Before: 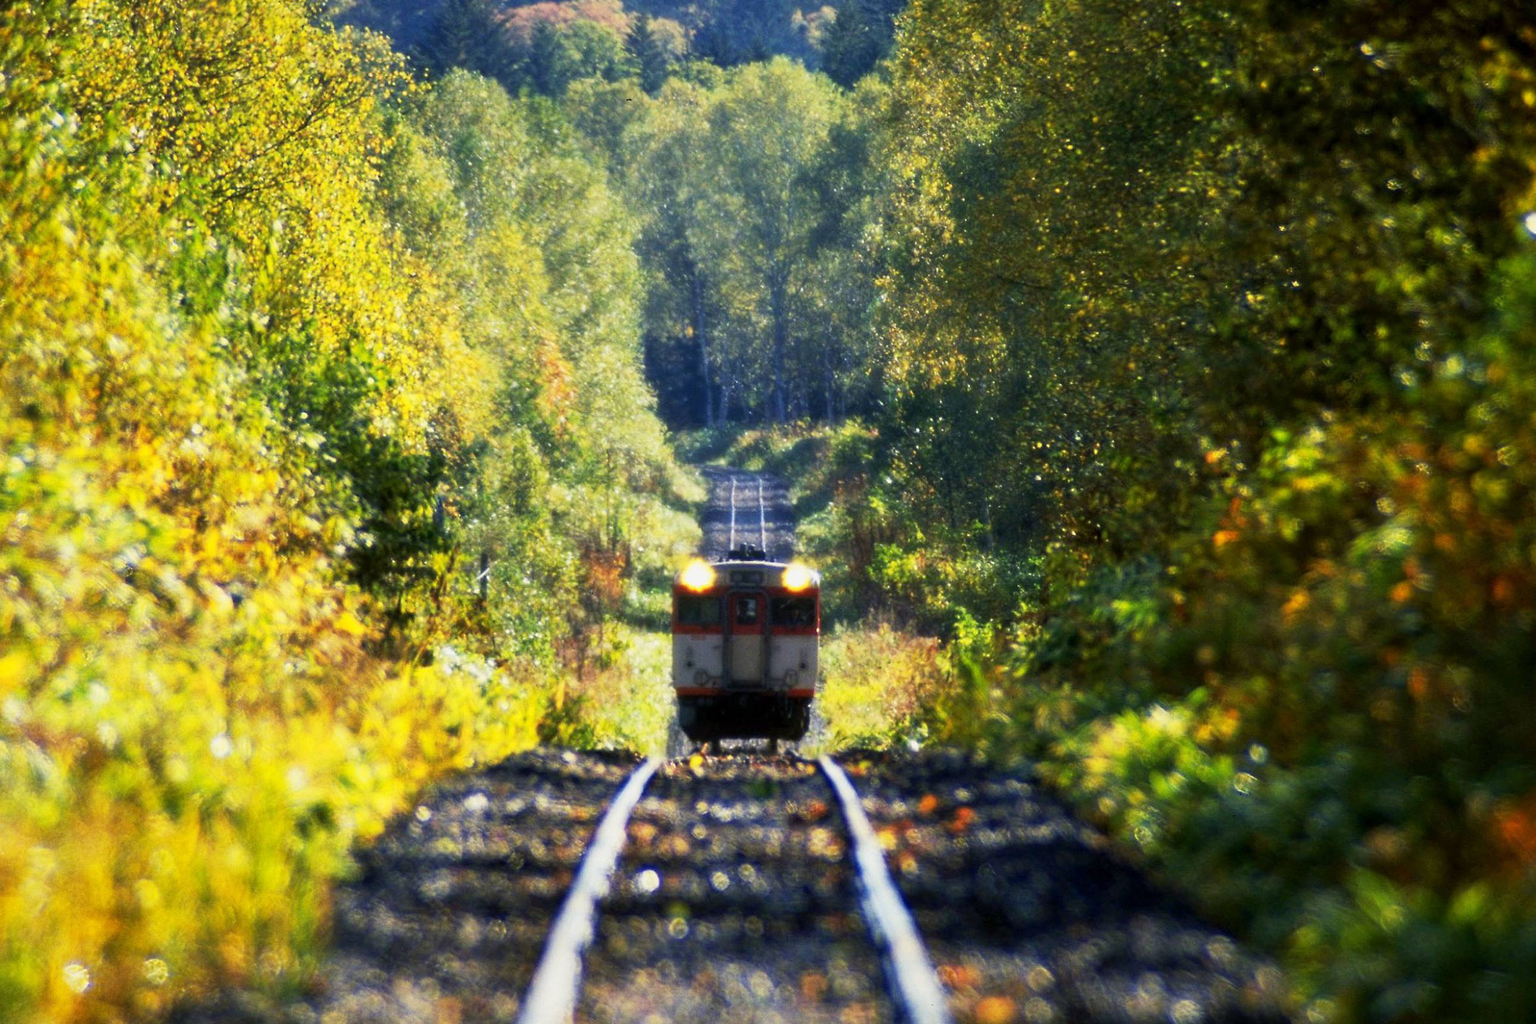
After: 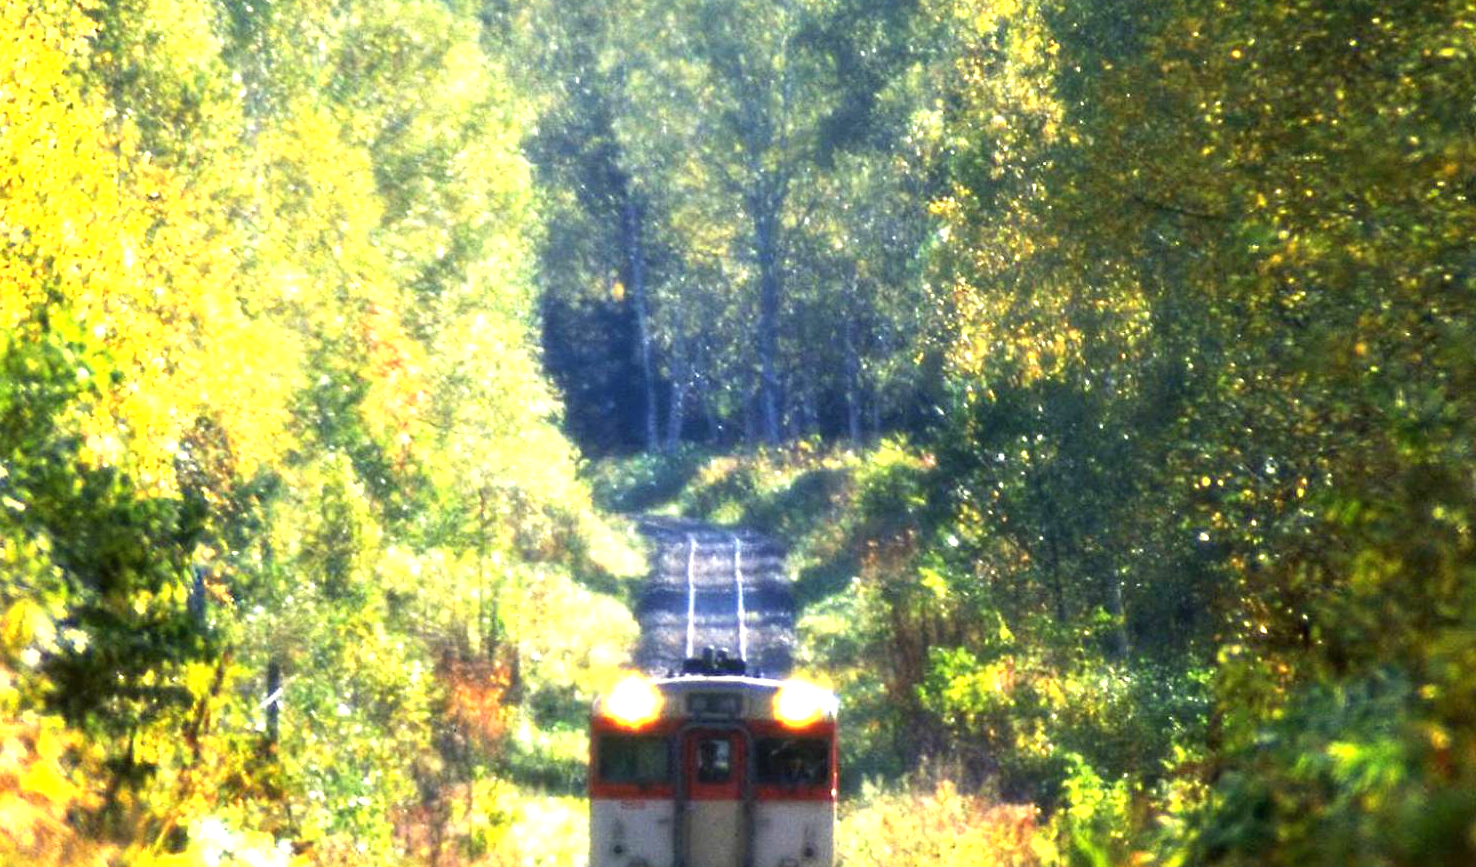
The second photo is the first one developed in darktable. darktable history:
crop: left 20.932%, top 15.471%, right 21.848%, bottom 34.081%
exposure: black level correction 0, exposure 1 EV, compensate exposure bias true, compensate highlight preservation false
